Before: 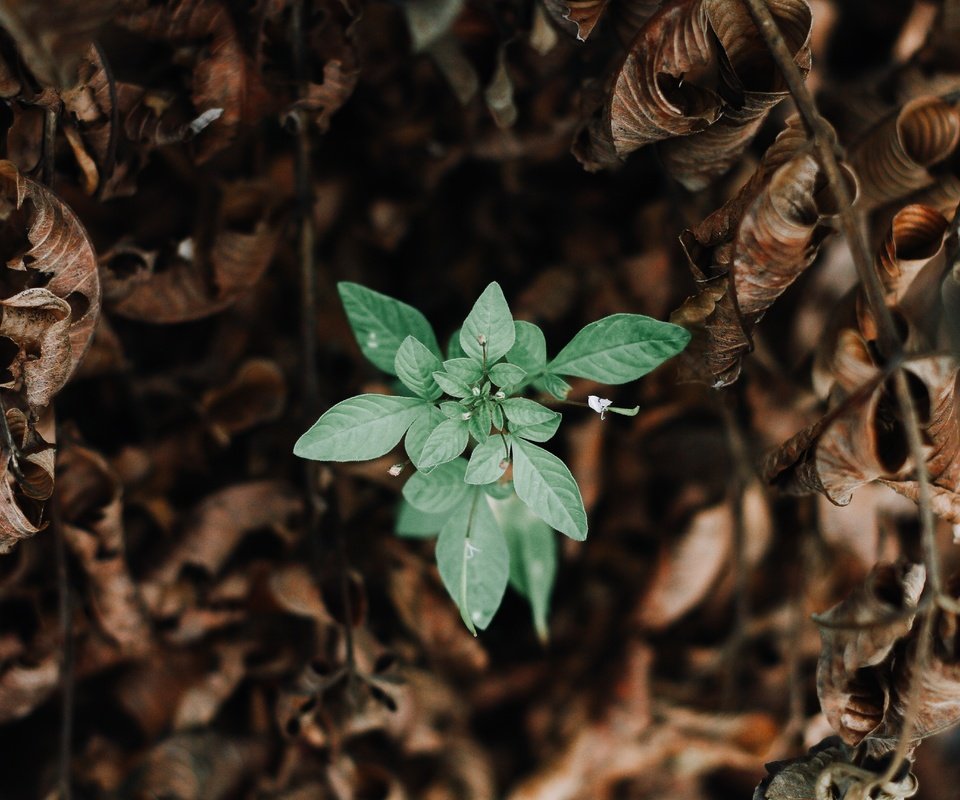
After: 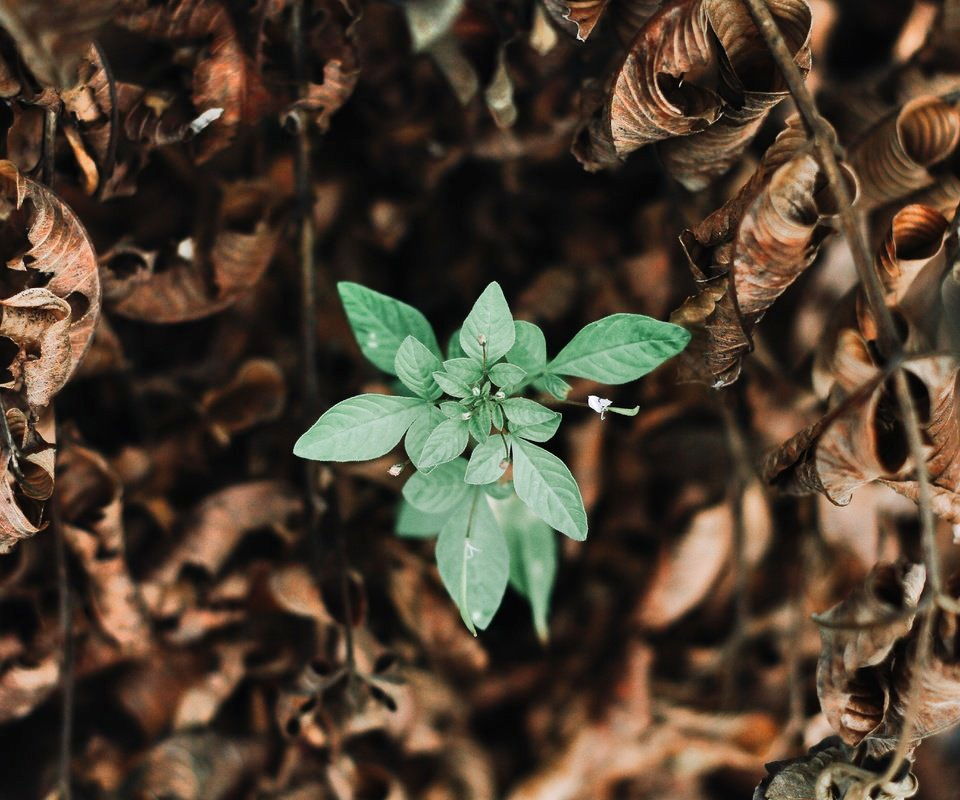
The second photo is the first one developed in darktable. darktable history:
exposure: exposure 0.197 EV, compensate exposure bias true, compensate highlight preservation false
shadows and highlights: soften with gaussian
